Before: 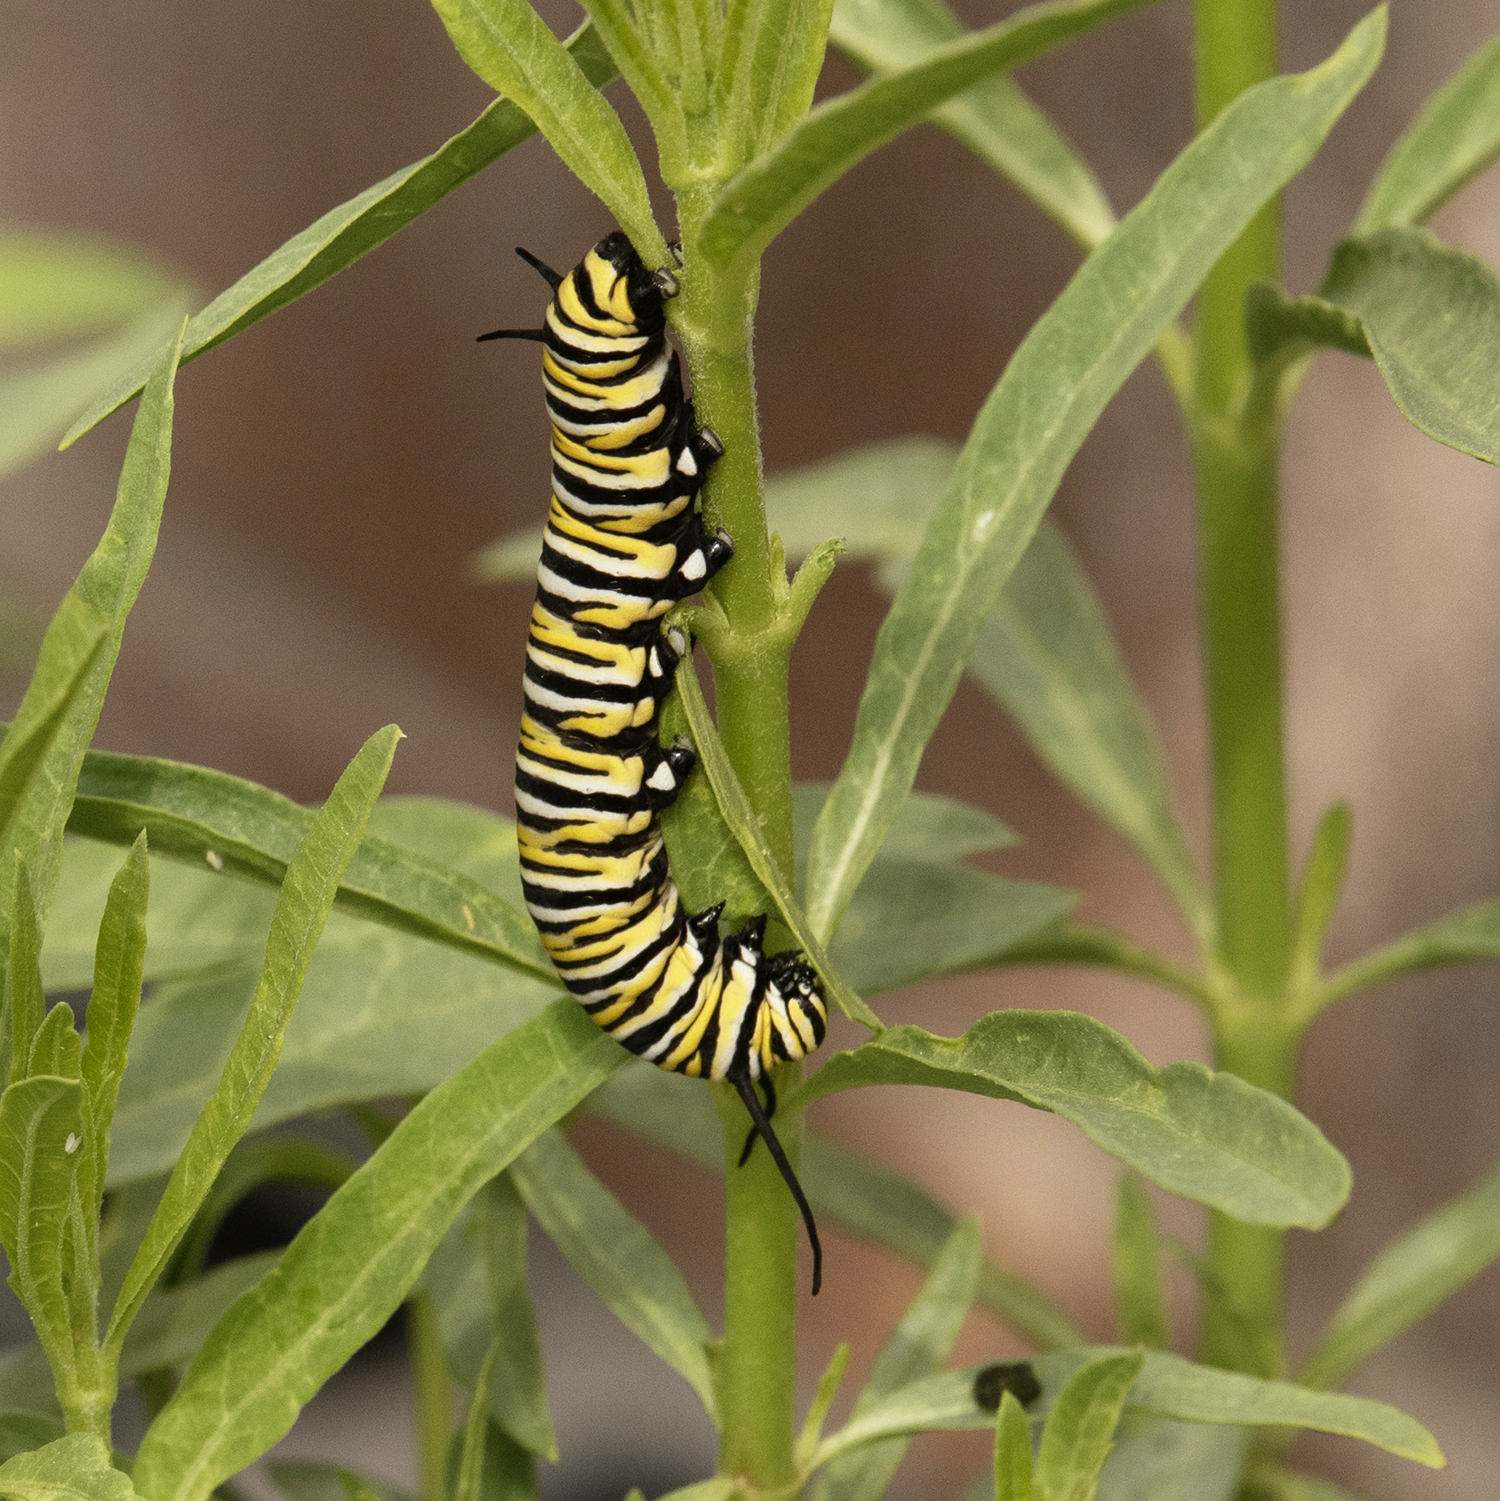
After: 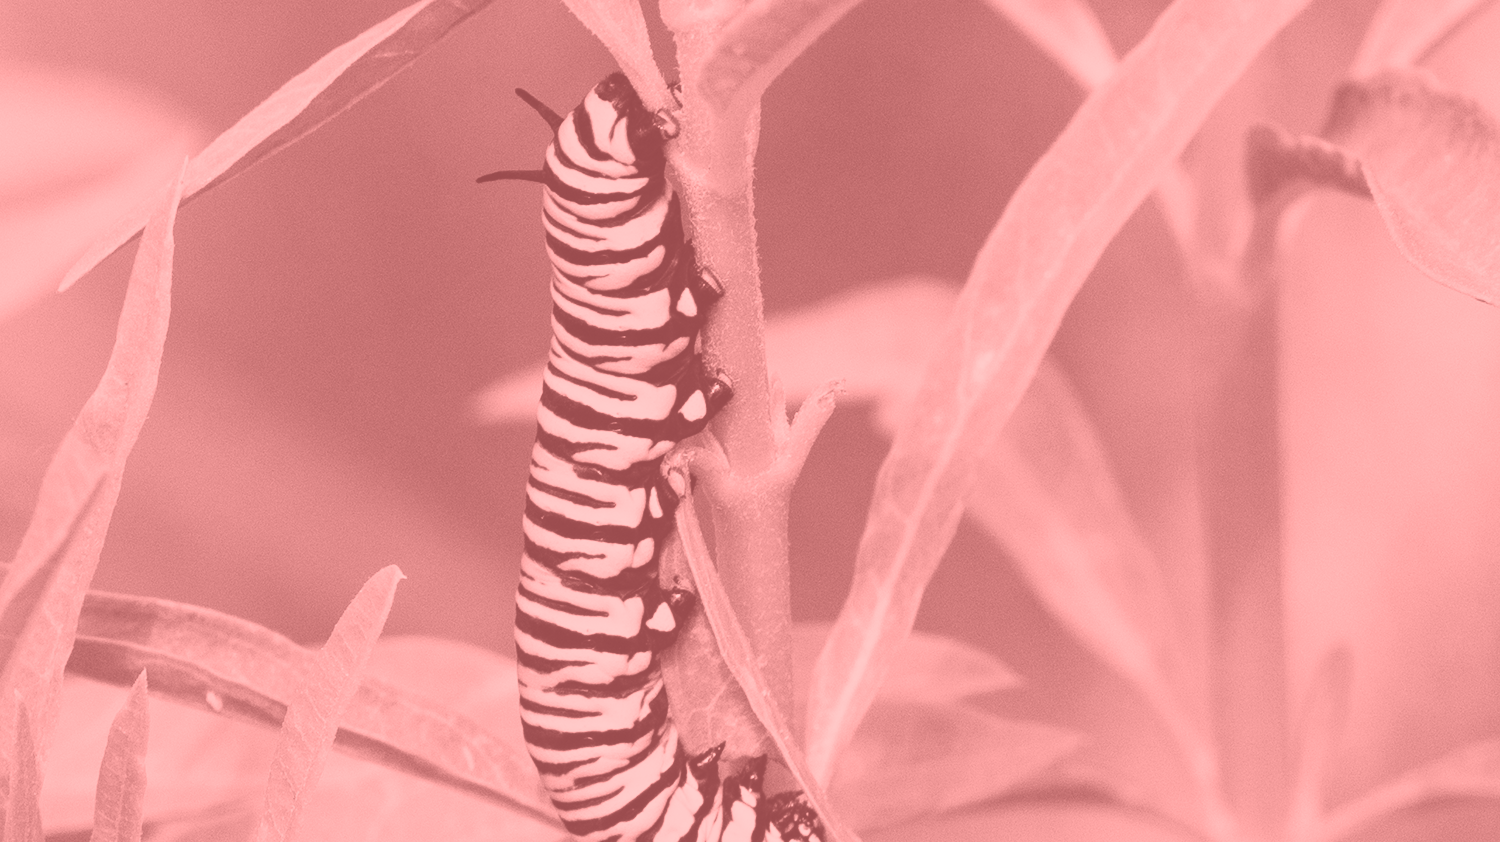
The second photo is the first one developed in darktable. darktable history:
crop and rotate: top 10.605%, bottom 33.274%
colorize: saturation 51%, source mix 50.67%, lightness 50.67%
base curve: curves: ch0 [(0, 0) (0.032, 0.025) (0.121, 0.166) (0.206, 0.329) (0.605, 0.79) (1, 1)], preserve colors none
